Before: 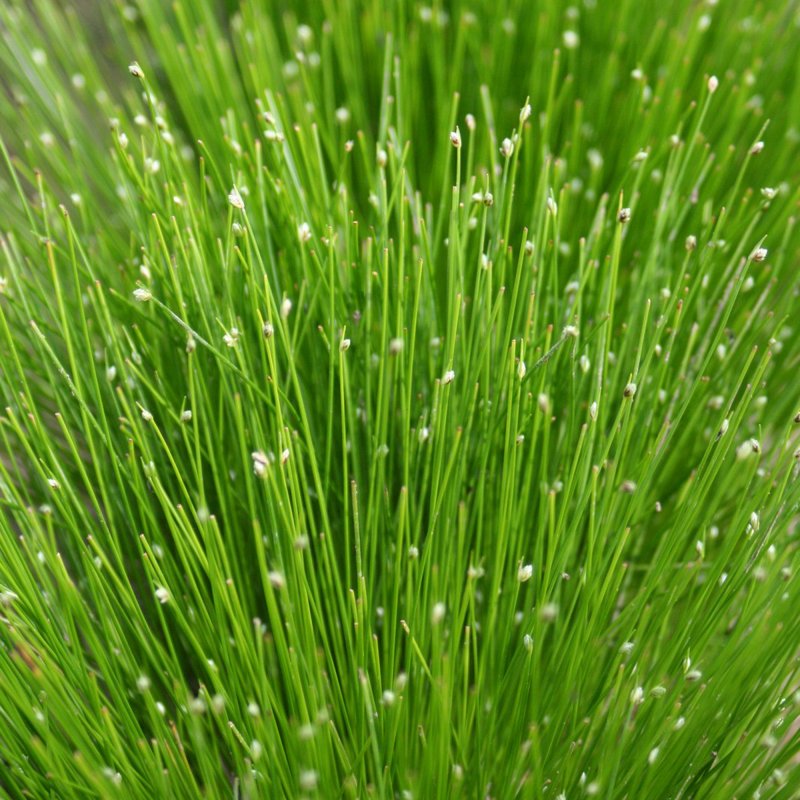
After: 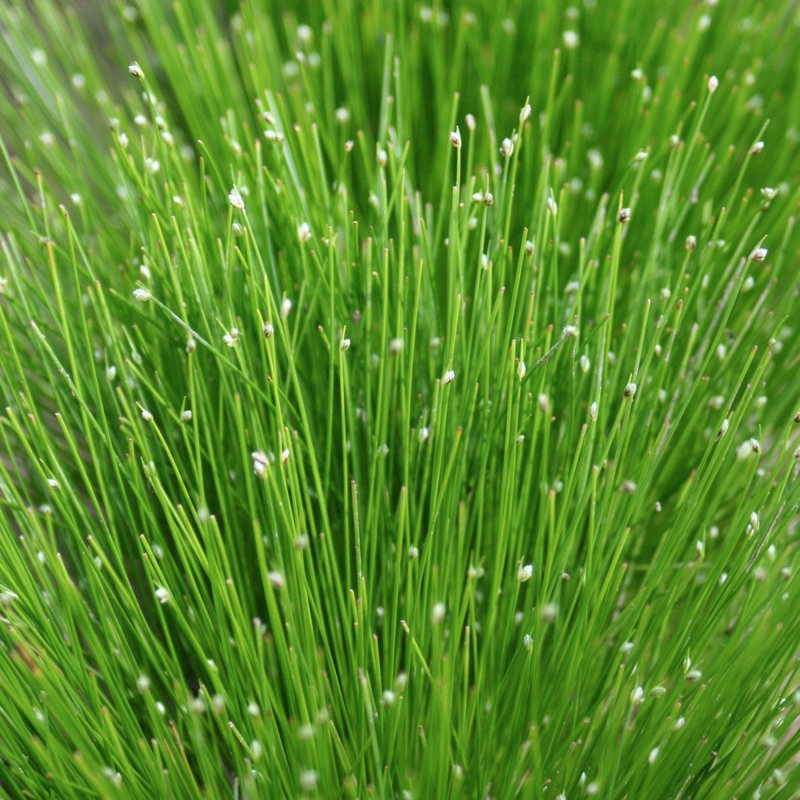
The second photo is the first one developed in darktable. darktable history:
color calibration: illuminant as shot in camera, x 0.358, y 0.373, temperature 4628.91 K
levels: mode automatic, levels [0, 0.435, 0.917]
